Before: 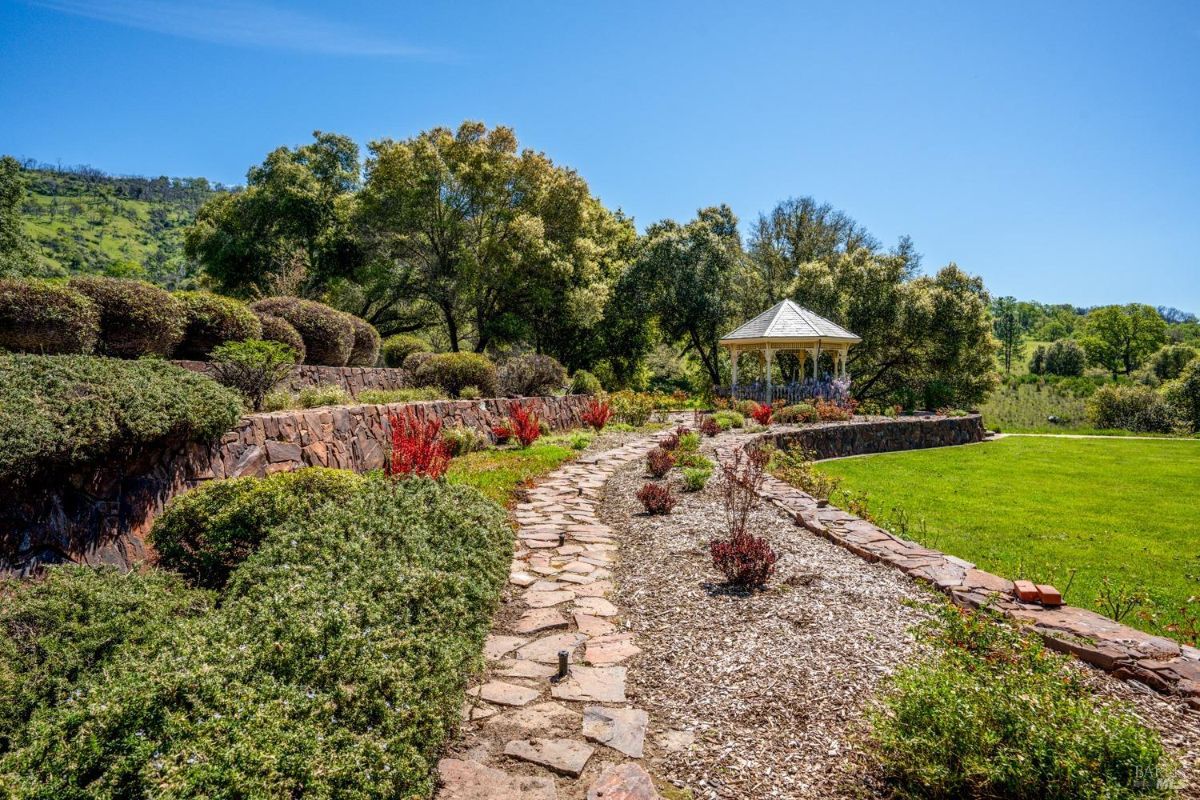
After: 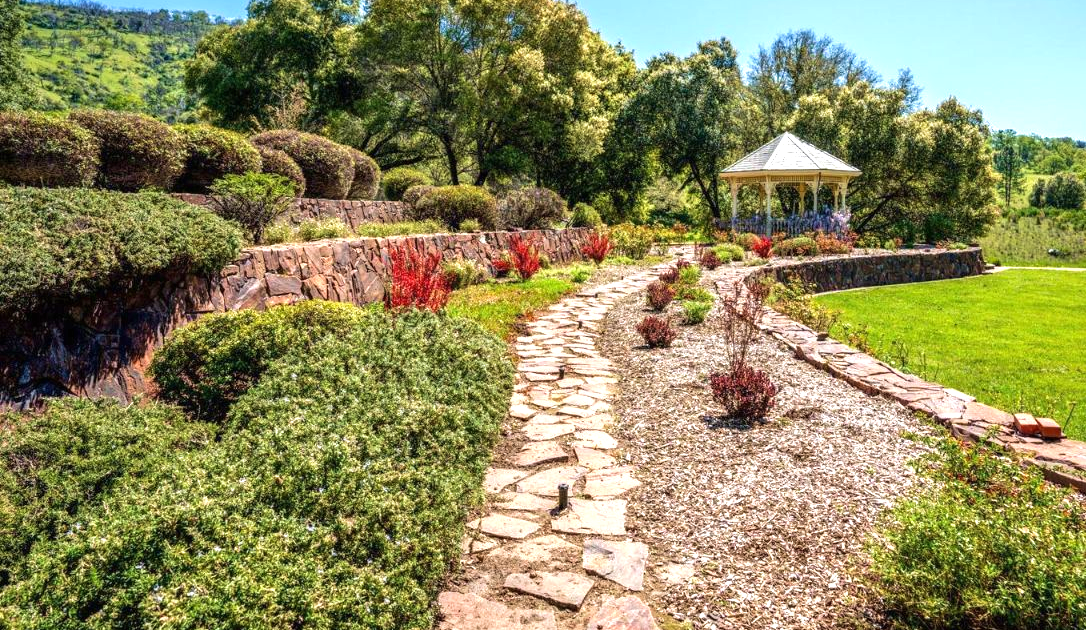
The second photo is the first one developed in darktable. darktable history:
exposure: black level correction 0, exposure 0.7 EV, compensate exposure bias true, compensate highlight preservation false
velvia: on, module defaults
crop: top 20.916%, right 9.437%, bottom 0.316%
